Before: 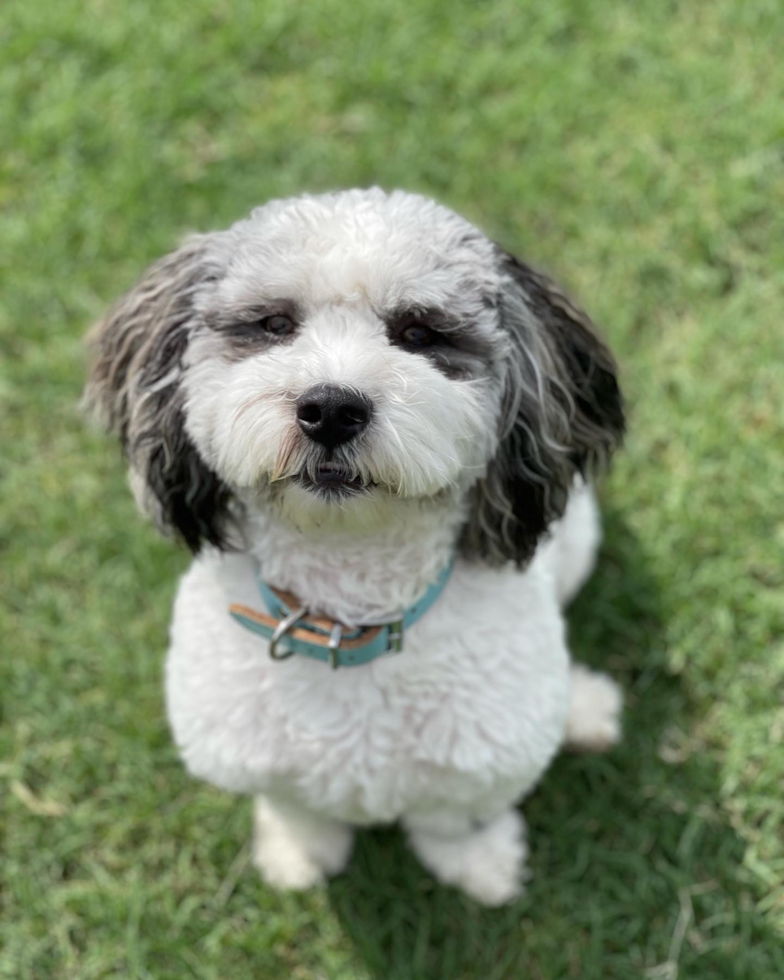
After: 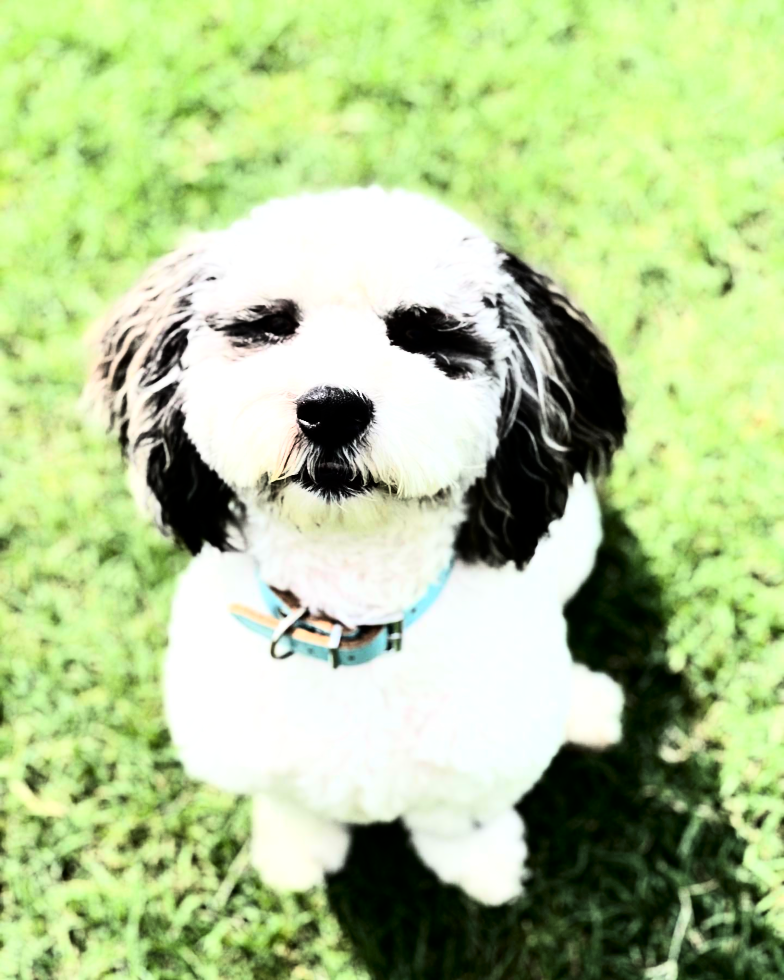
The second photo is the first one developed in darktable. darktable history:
rgb curve: curves: ch0 [(0, 0) (0.21, 0.15) (0.24, 0.21) (0.5, 0.75) (0.75, 0.96) (0.89, 0.99) (1, 1)]; ch1 [(0, 0.02) (0.21, 0.13) (0.25, 0.2) (0.5, 0.67) (0.75, 0.9) (0.89, 0.97) (1, 1)]; ch2 [(0, 0.02) (0.21, 0.13) (0.25, 0.2) (0.5, 0.67) (0.75, 0.9) (0.89, 0.97) (1, 1)], compensate middle gray true
contrast brightness saturation: contrast 0.07, brightness -0.13, saturation 0.06
tone equalizer: -8 EV -1.08 EV, -7 EV -1.01 EV, -6 EV -0.867 EV, -5 EV -0.578 EV, -3 EV 0.578 EV, -2 EV 0.867 EV, -1 EV 1.01 EV, +0 EV 1.08 EV, edges refinement/feathering 500, mask exposure compensation -1.57 EV, preserve details no
